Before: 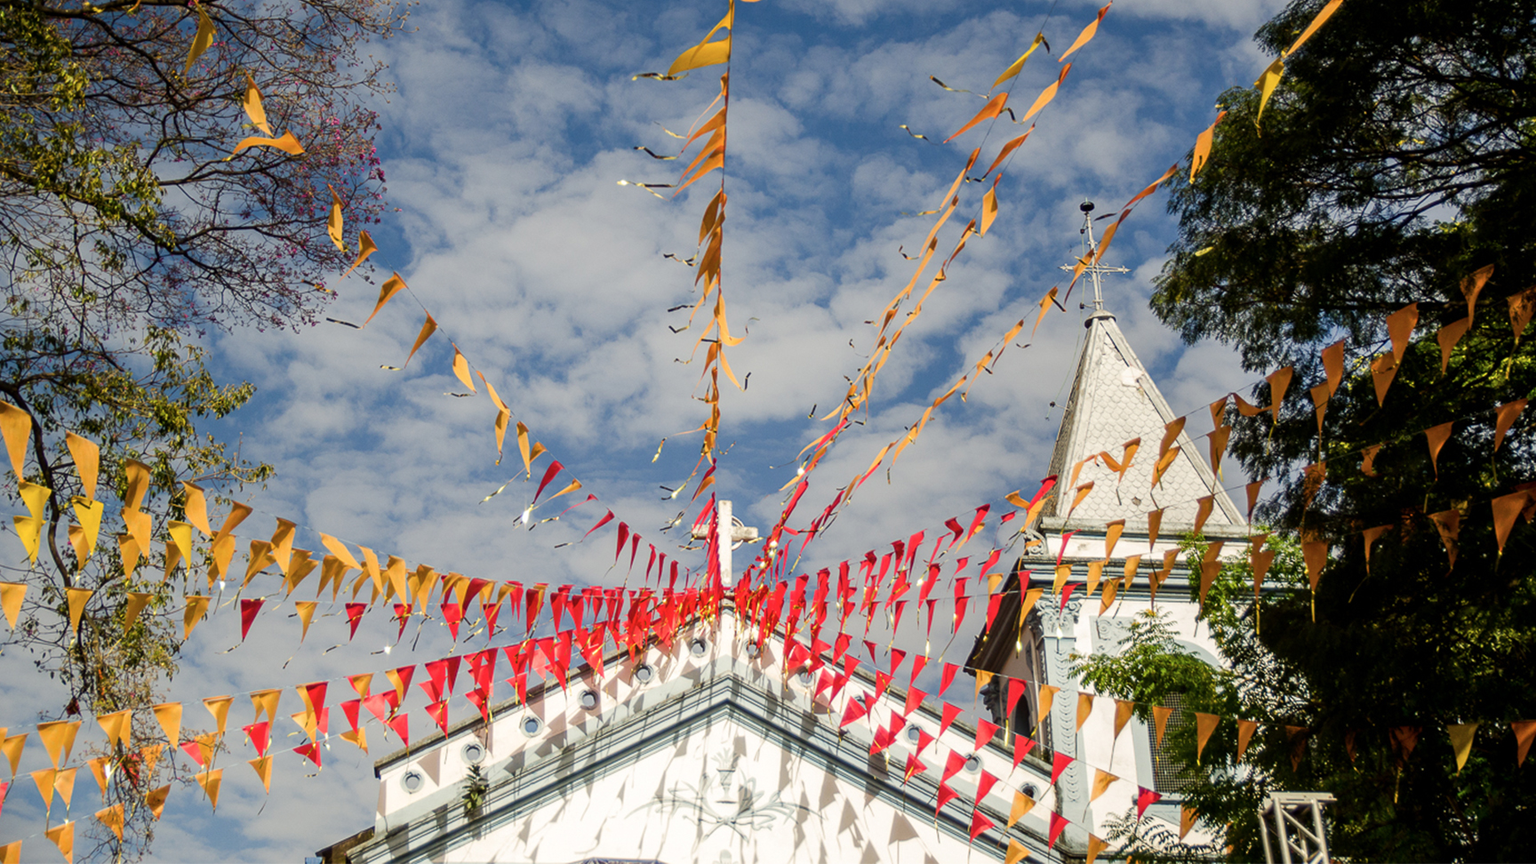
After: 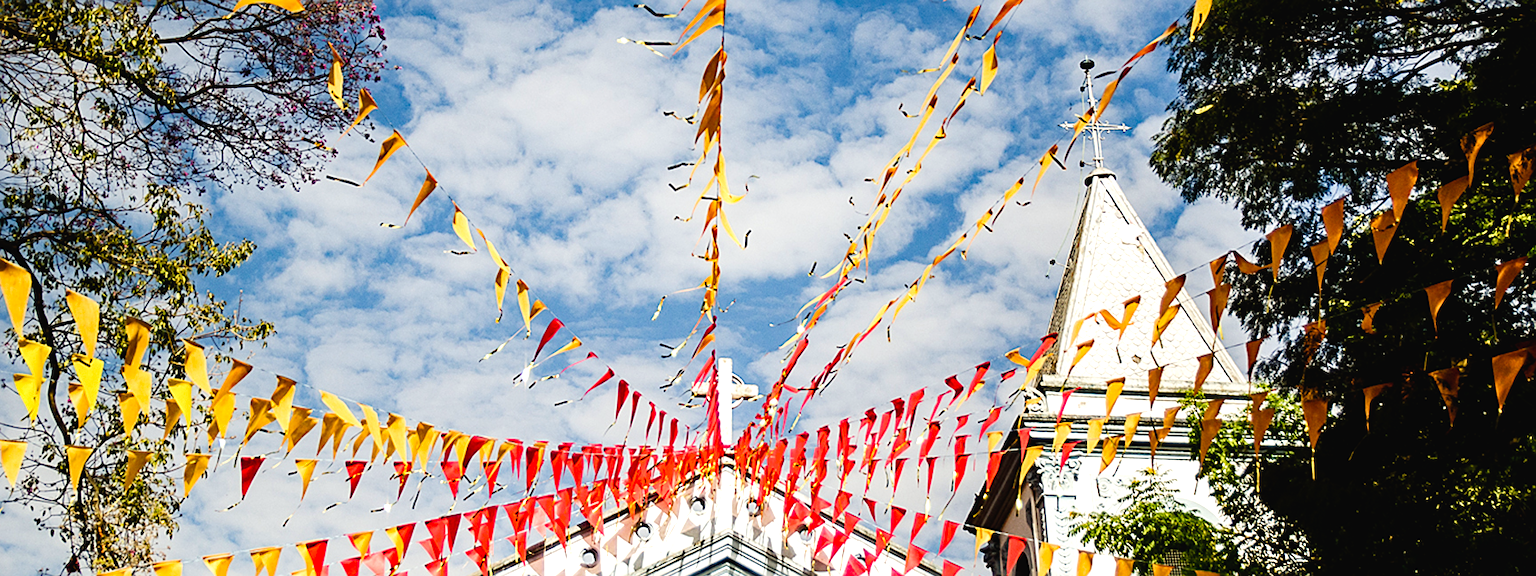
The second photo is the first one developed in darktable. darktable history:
tone equalizer: -8 EV -0.728 EV, -7 EV -0.688 EV, -6 EV -0.62 EV, -5 EV -0.376 EV, -3 EV 0.373 EV, -2 EV 0.6 EV, -1 EV 0.688 EV, +0 EV 0.739 EV, edges refinement/feathering 500, mask exposure compensation -1.57 EV, preserve details no
exposure: black level correction 0.001, exposure 0.192 EV, compensate highlight preservation false
haze removal: strength 0.304, distance 0.252, compatibility mode true, adaptive false
sharpen: on, module defaults
crop: top 16.522%, bottom 16.757%
tone curve: curves: ch0 [(0, 0.021) (0.049, 0.044) (0.152, 0.14) (0.328, 0.357) (0.473, 0.529) (0.641, 0.705) (0.868, 0.887) (1, 0.969)]; ch1 [(0, 0) (0.322, 0.328) (0.43, 0.425) (0.474, 0.466) (0.502, 0.503) (0.522, 0.526) (0.564, 0.591) (0.602, 0.632) (0.677, 0.701) (0.859, 0.885) (1, 1)]; ch2 [(0, 0) (0.33, 0.301) (0.447, 0.44) (0.502, 0.505) (0.535, 0.554) (0.565, 0.598) (0.618, 0.629) (1, 1)], preserve colors none
